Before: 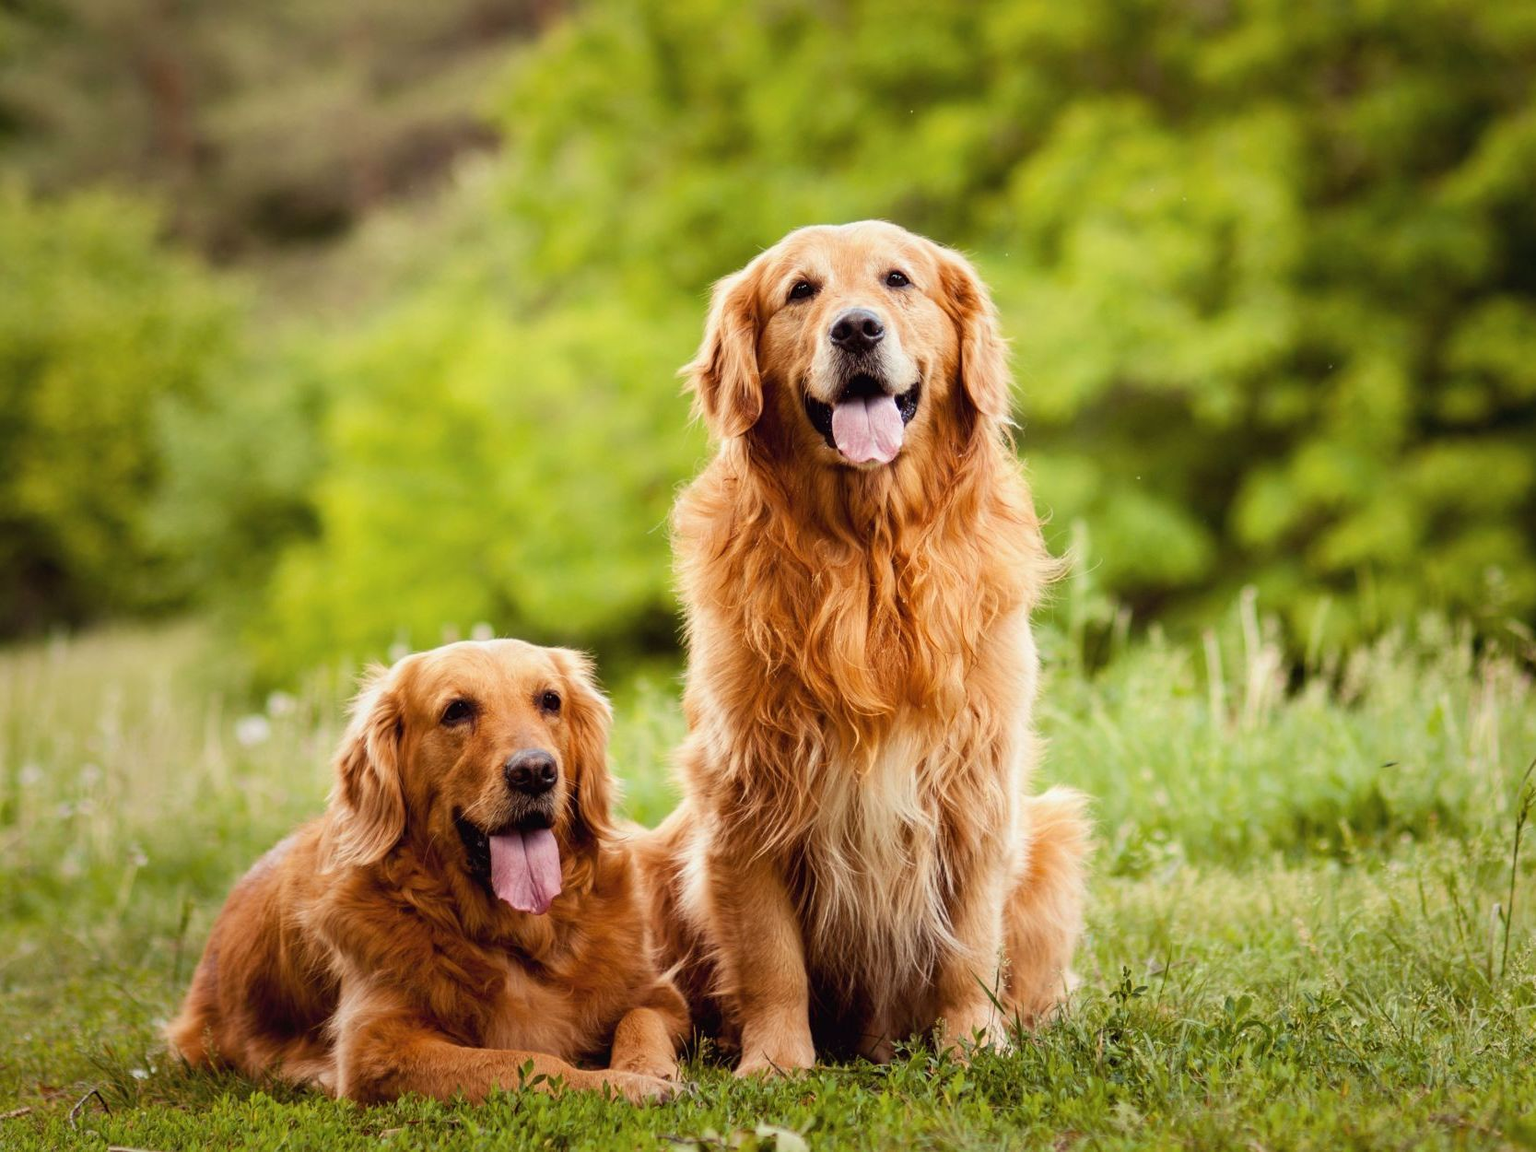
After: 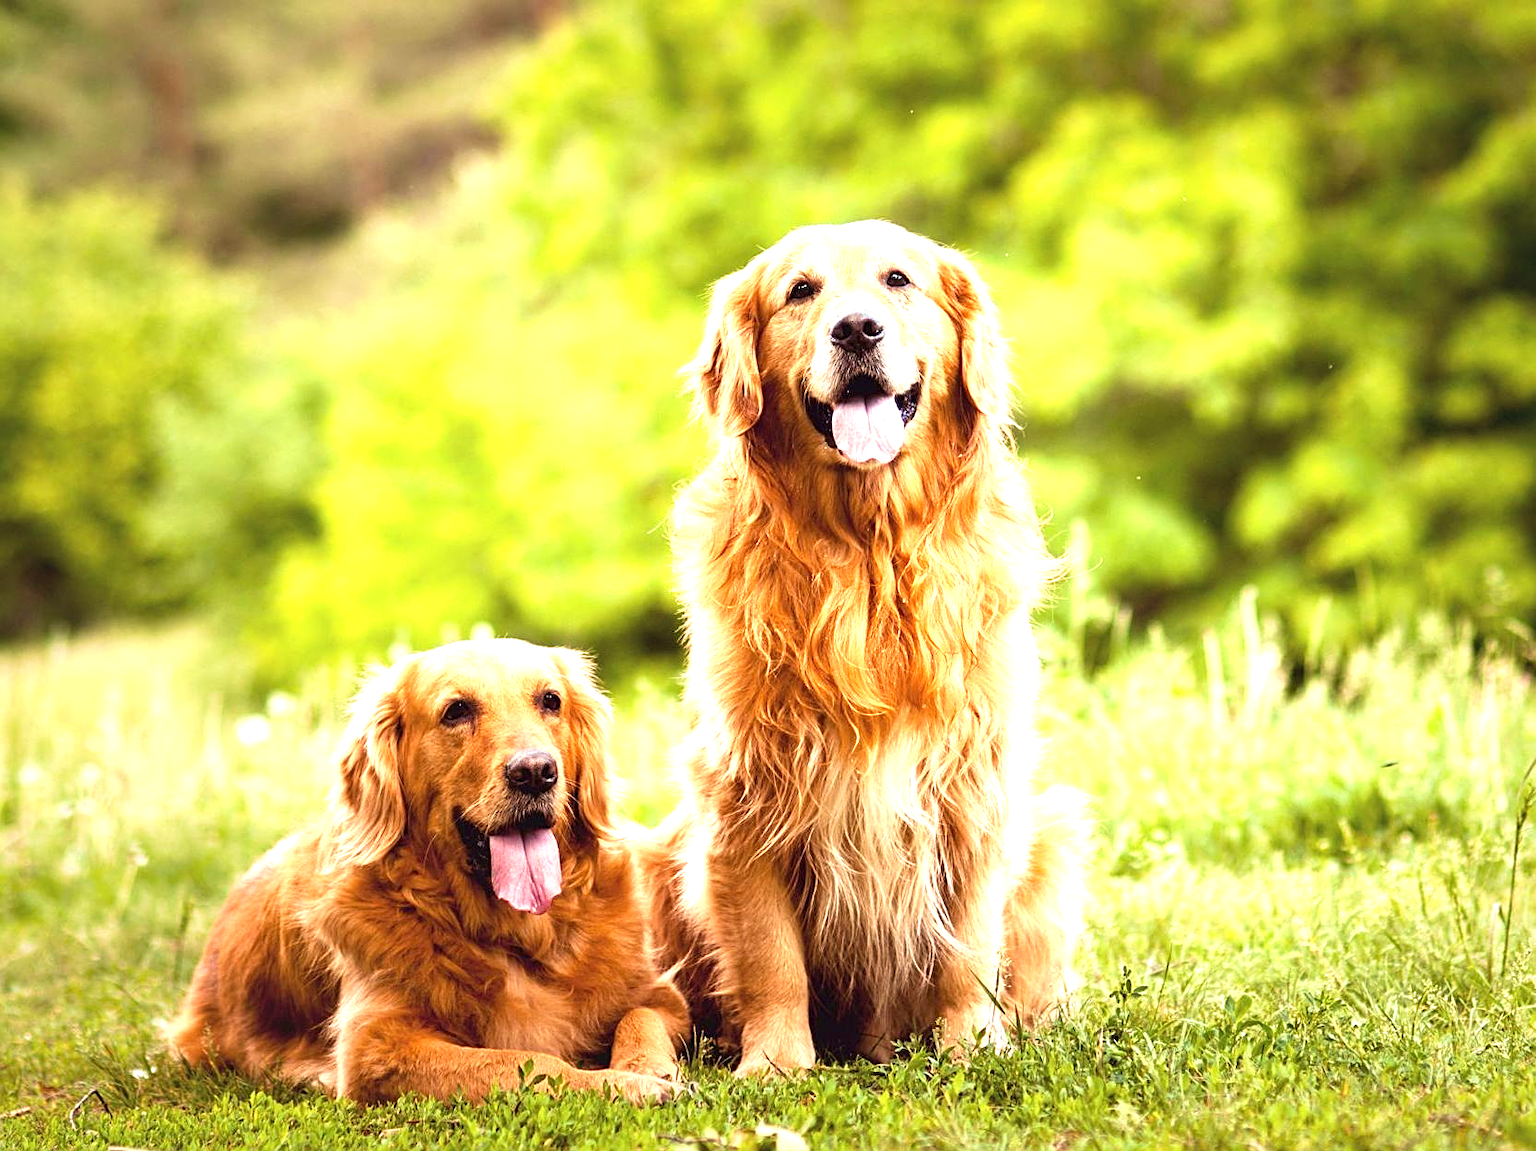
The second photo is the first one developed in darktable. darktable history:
exposure: black level correction 0, exposure 1.2 EV, compensate highlight preservation false
sharpen: on, module defaults
tone equalizer: on, module defaults
velvia: on, module defaults
